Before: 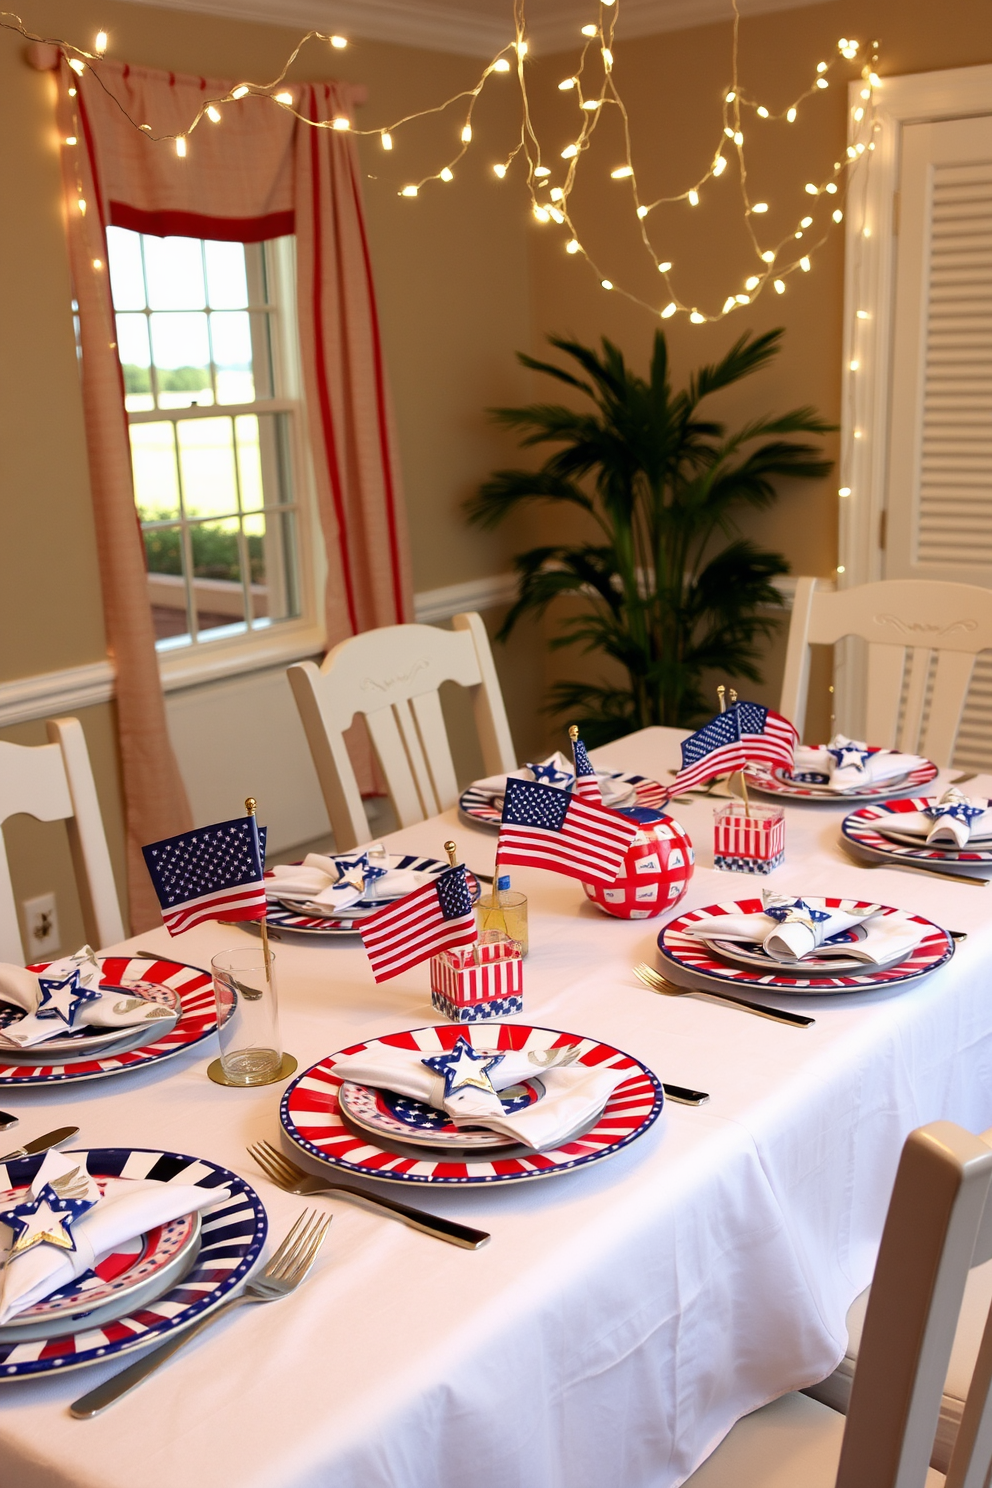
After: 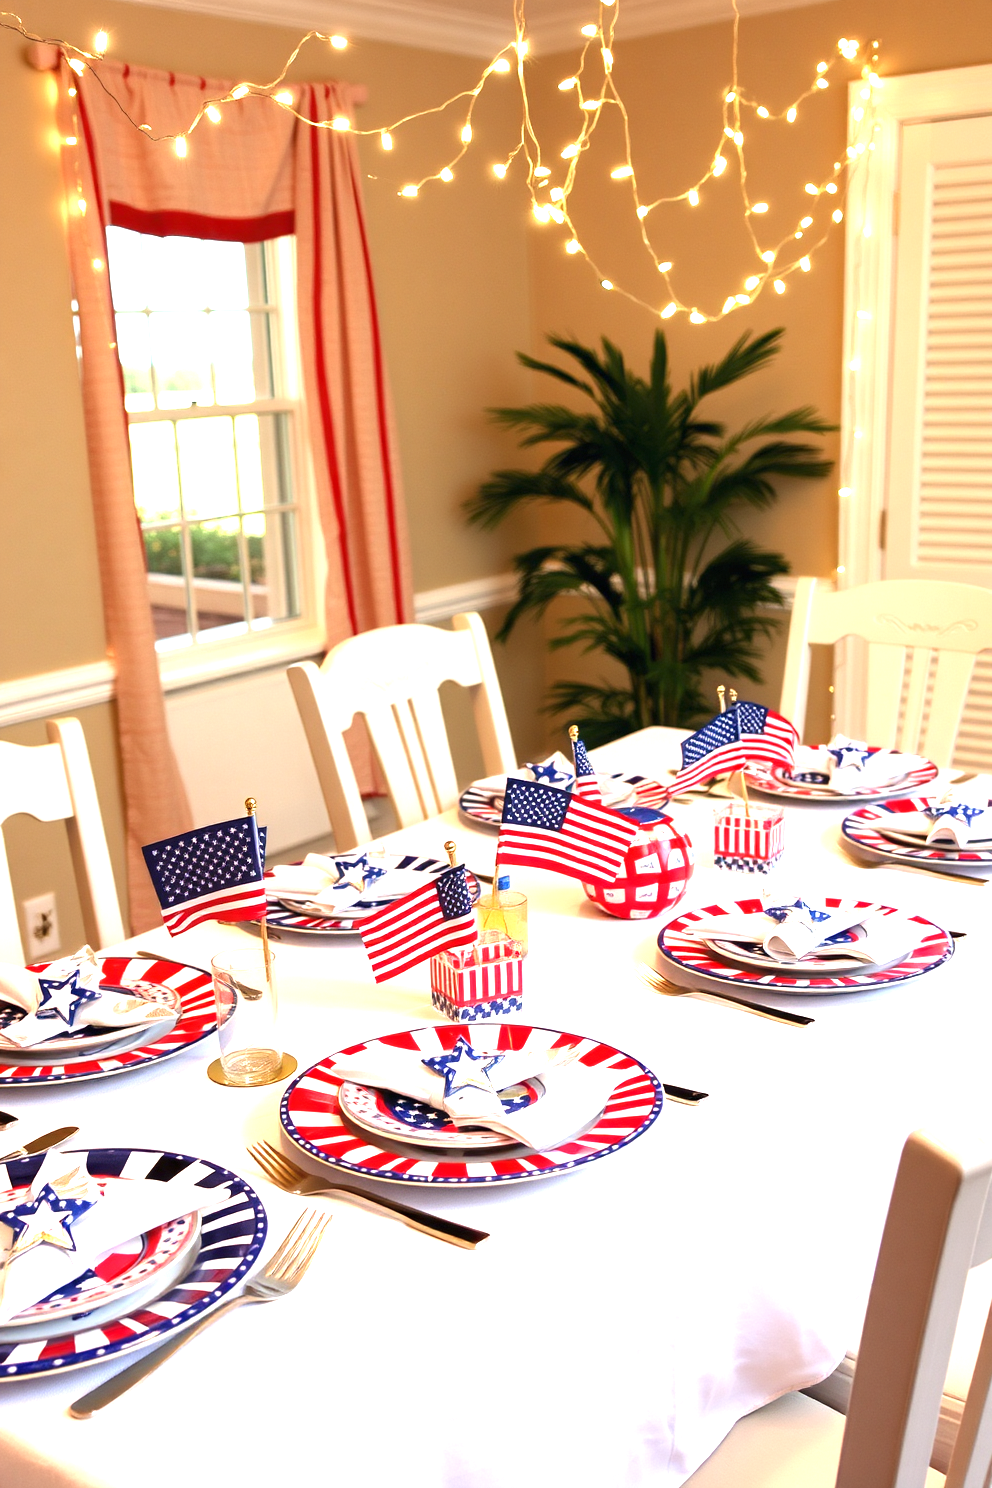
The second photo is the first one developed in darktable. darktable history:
exposure: black level correction 0, exposure 1.387 EV, compensate highlight preservation false
